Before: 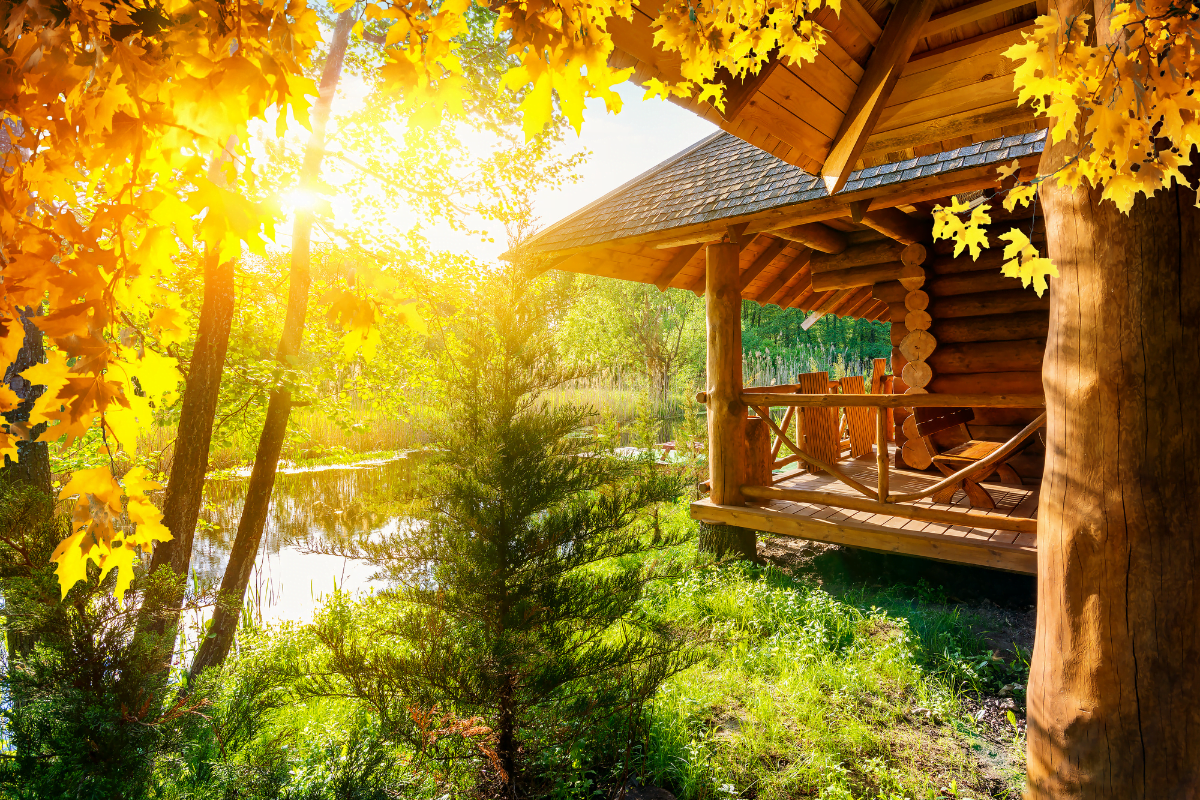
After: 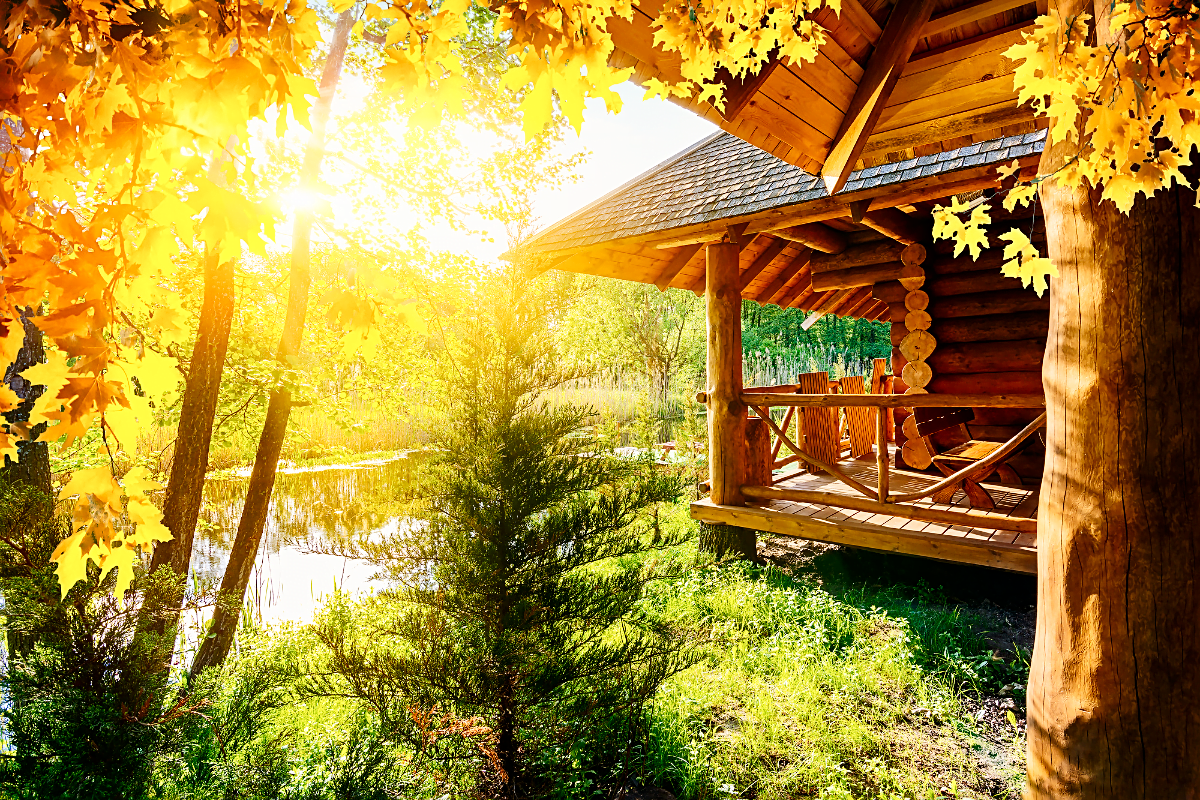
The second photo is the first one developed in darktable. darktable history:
sharpen: on, module defaults
contrast brightness saturation: contrast 0.141
tone curve: curves: ch0 [(0, 0) (0.004, 0.001) (0.133, 0.112) (0.325, 0.362) (0.832, 0.893) (1, 1)], preserve colors none
